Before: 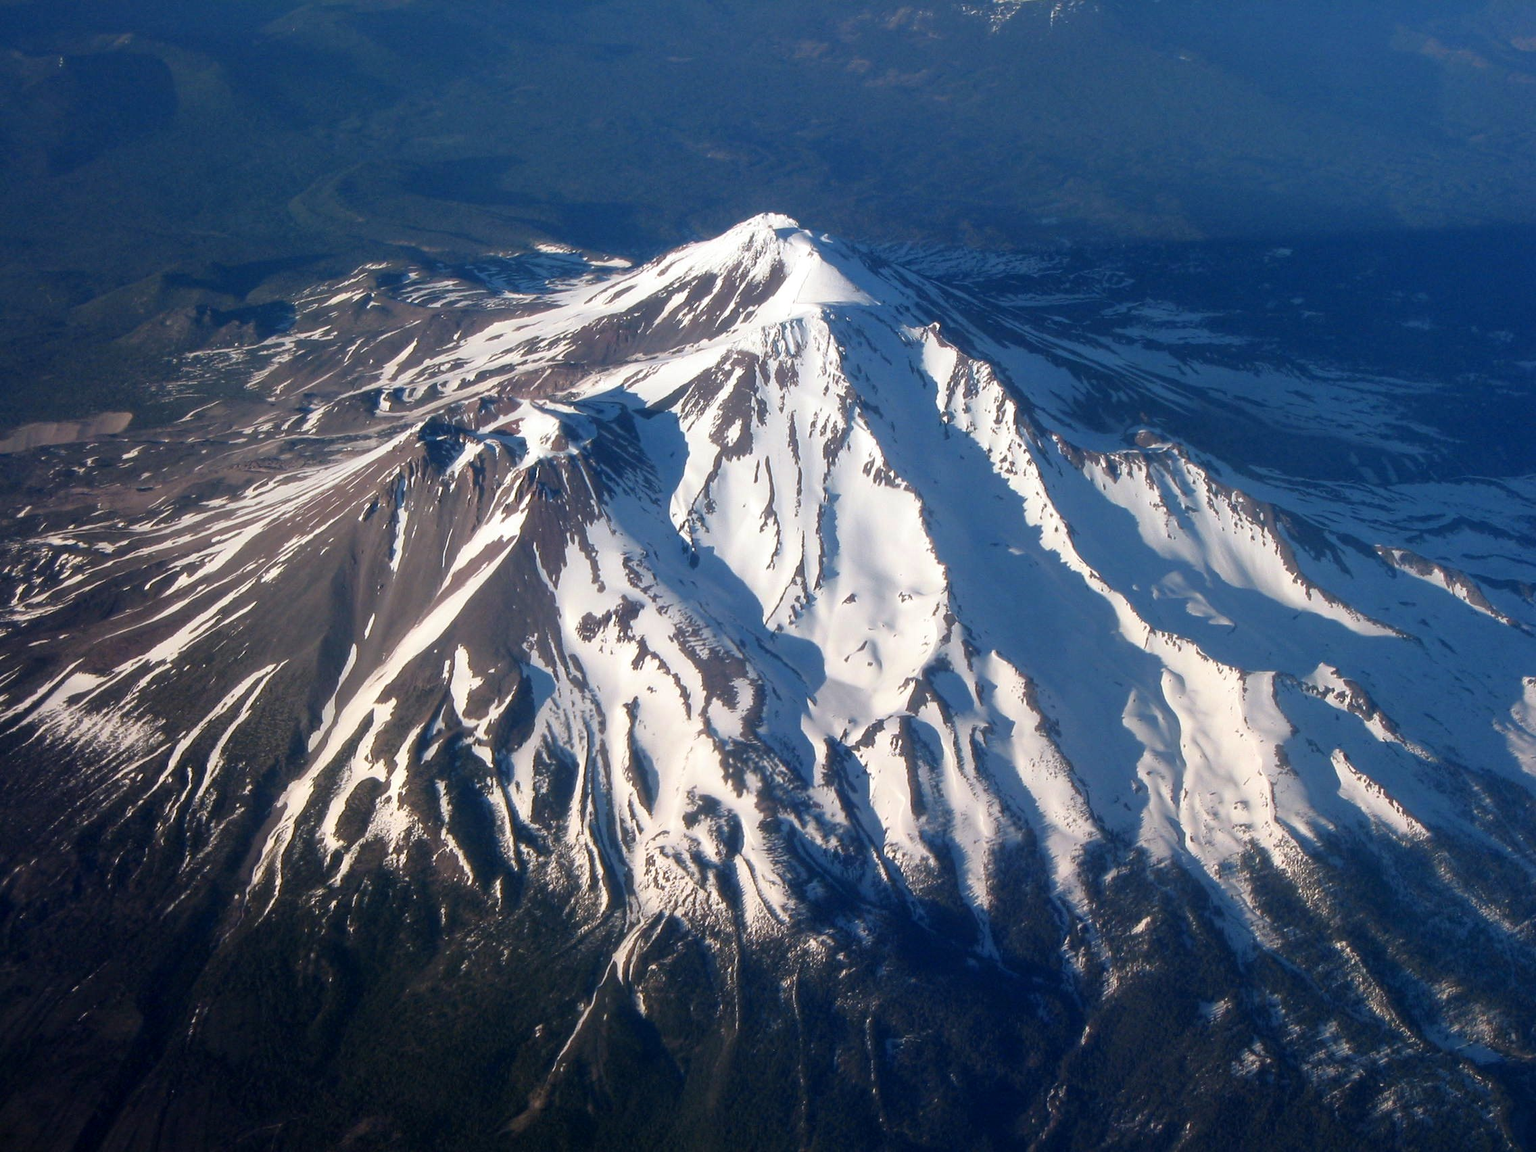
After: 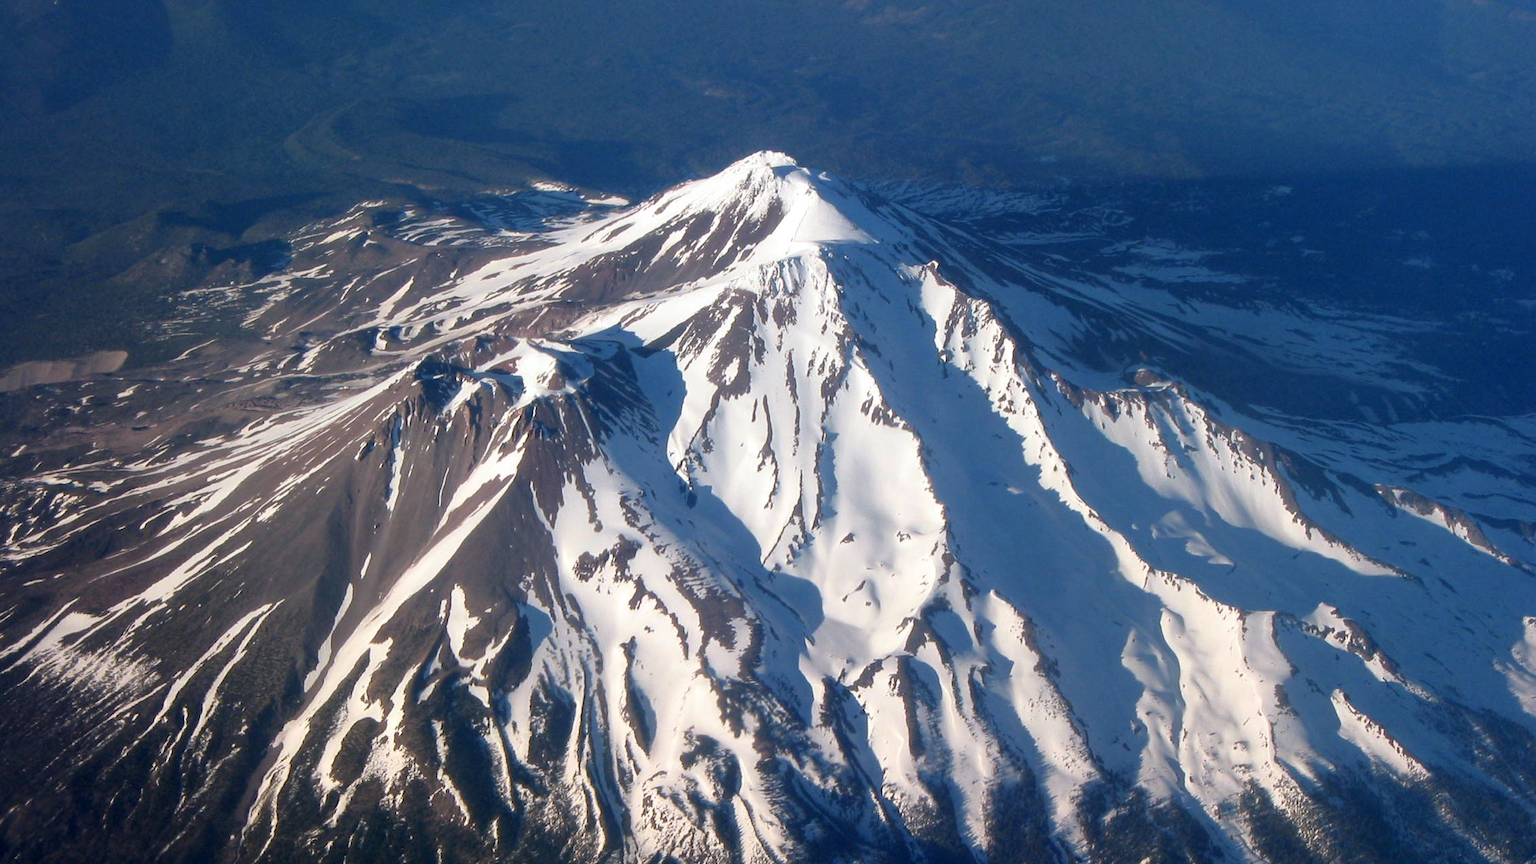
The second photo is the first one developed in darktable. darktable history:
crop: left 0.387%, top 5.469%, bottom 19.809%
